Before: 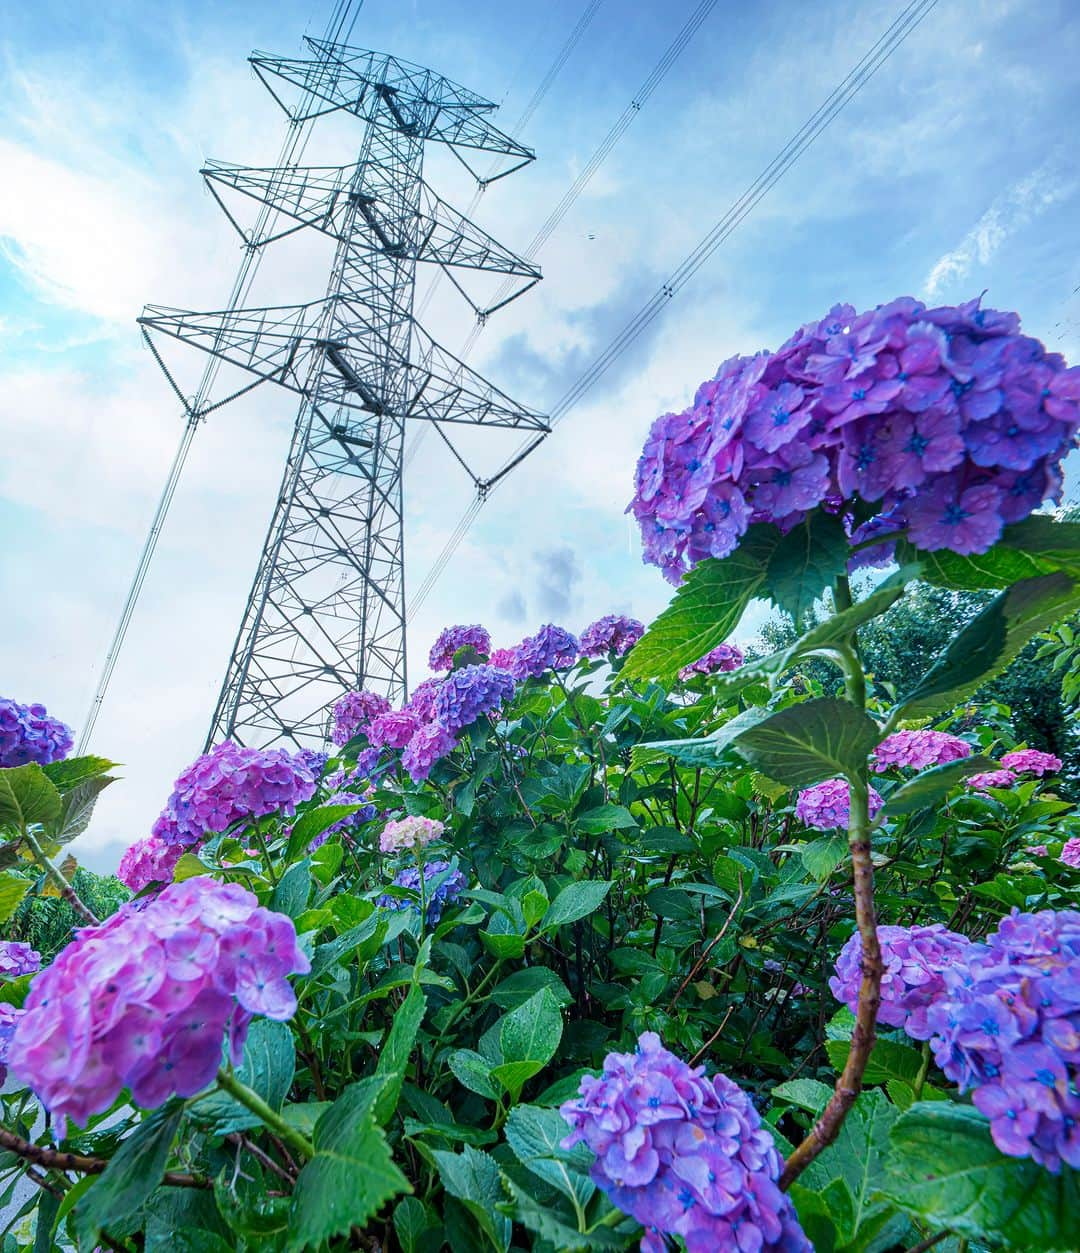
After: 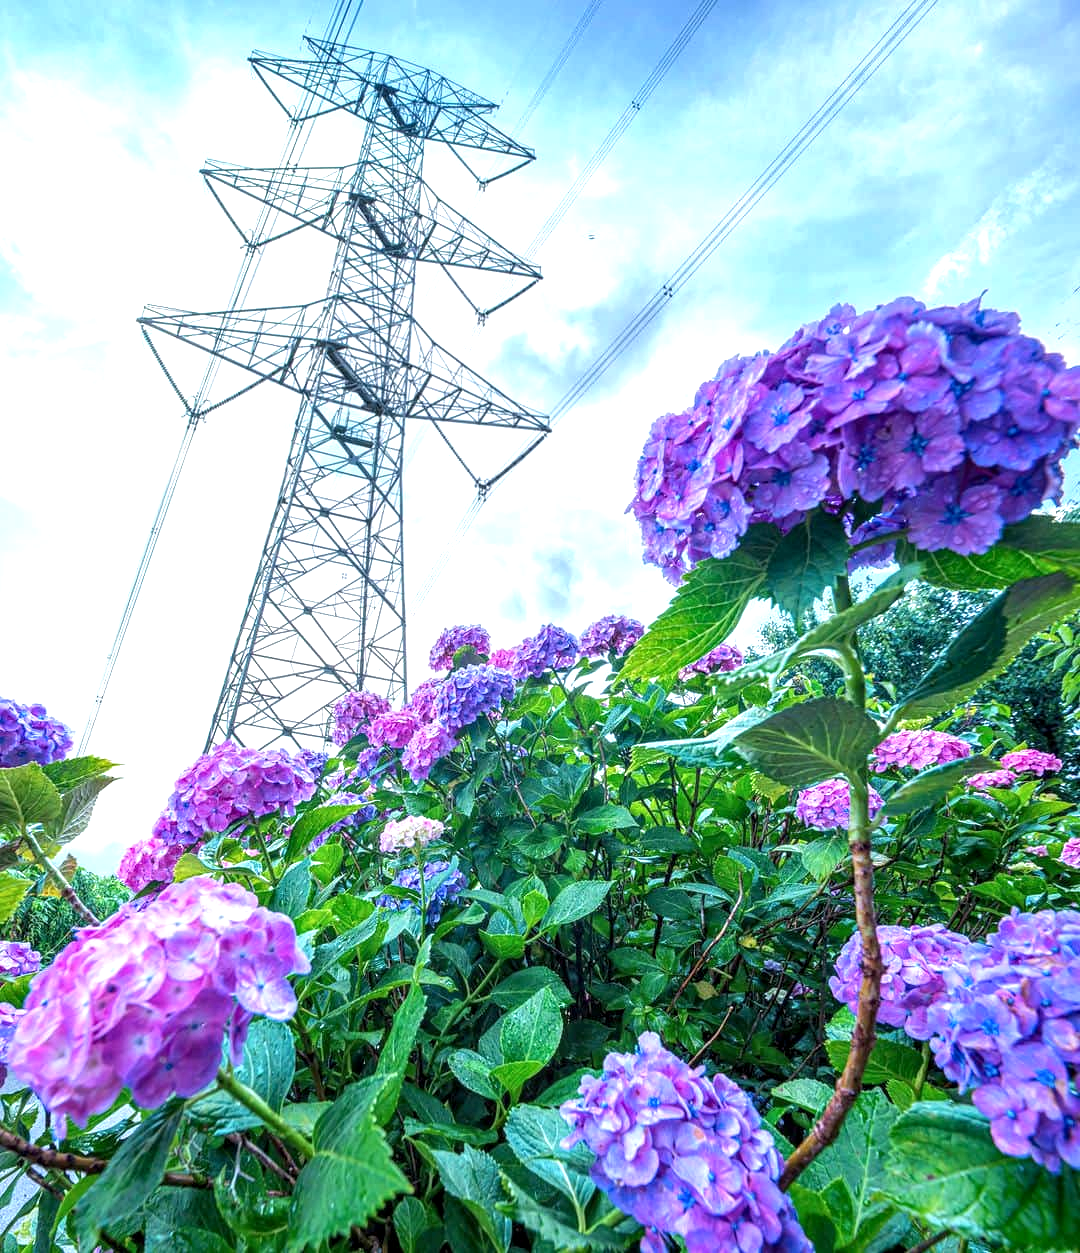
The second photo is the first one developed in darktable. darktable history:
local contrast: detail 130%
exposure: black level correction 0, exposure 0.702 EV, compensate exposure bias true, compensate highlight preservation false
